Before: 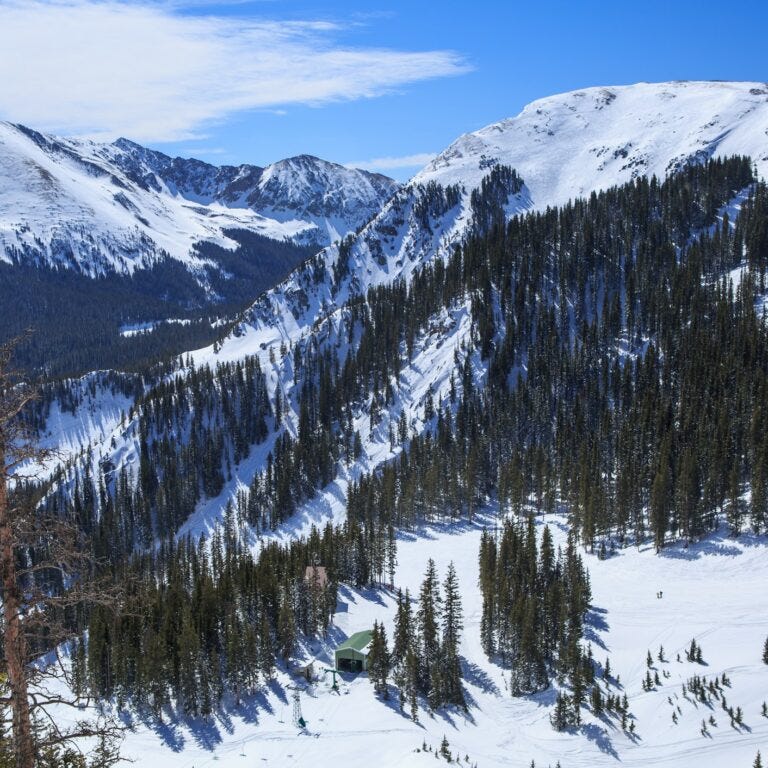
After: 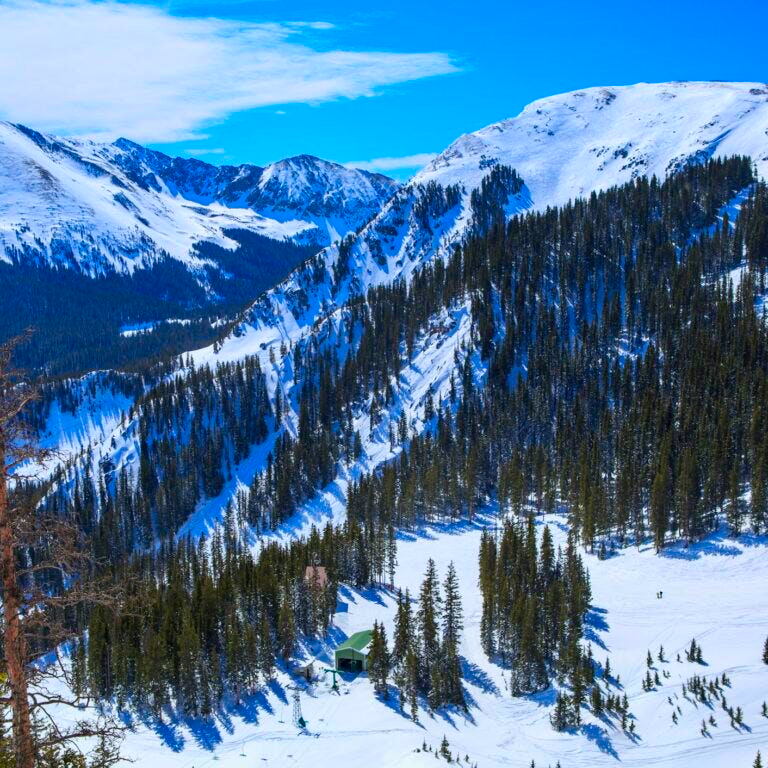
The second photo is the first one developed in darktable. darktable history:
haze removal: compatibility mode true, adaptive false
color correction: highlights b* -0.033, saturation 1.82
